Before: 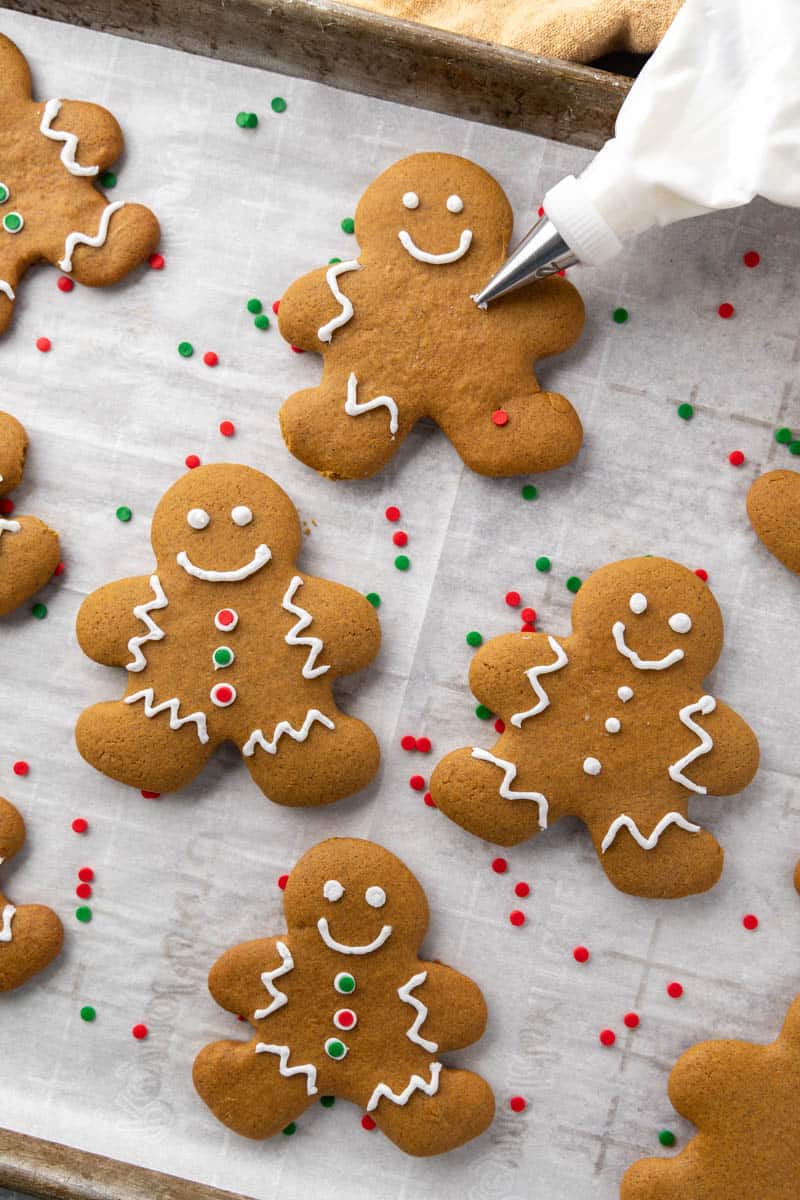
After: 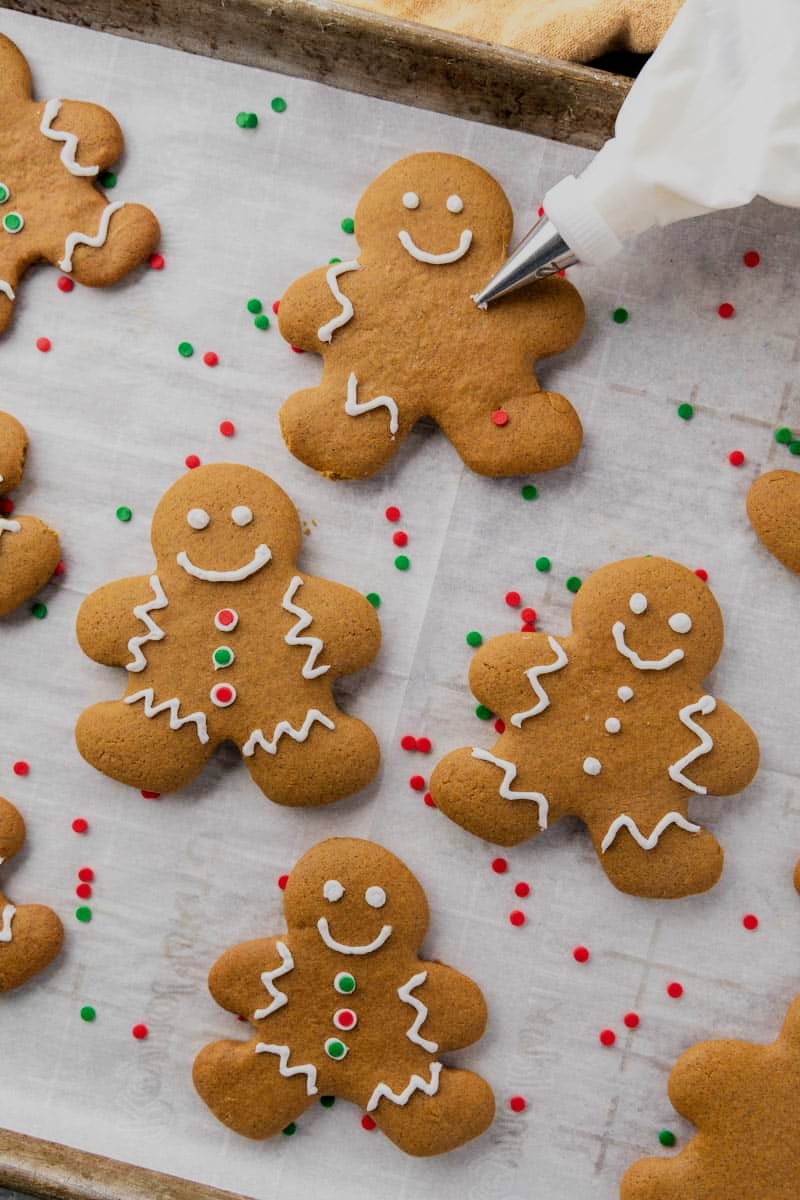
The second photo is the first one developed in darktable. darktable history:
velvia: strength 27.23%
filmic rgb: black relative exposure -7.65 EV, white relative exposure 4.56 EV, hardness 3.61
